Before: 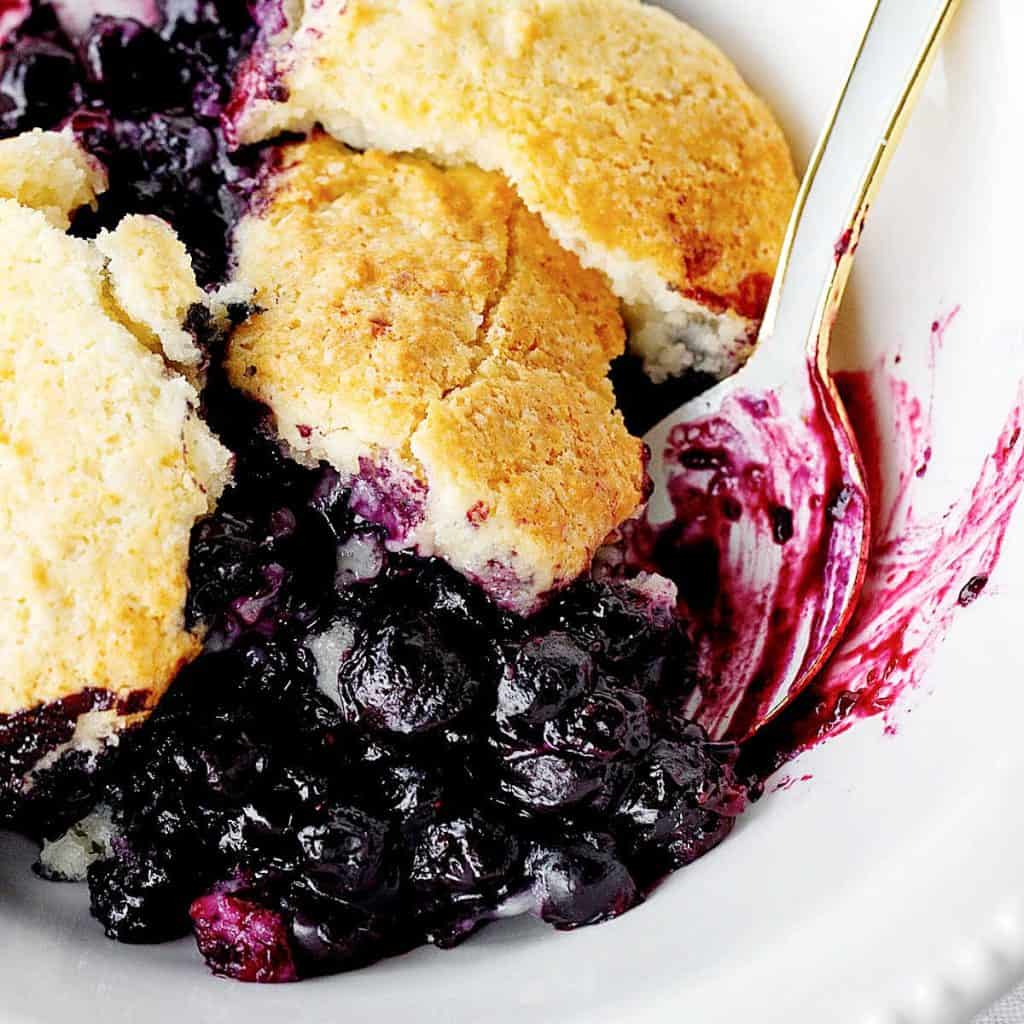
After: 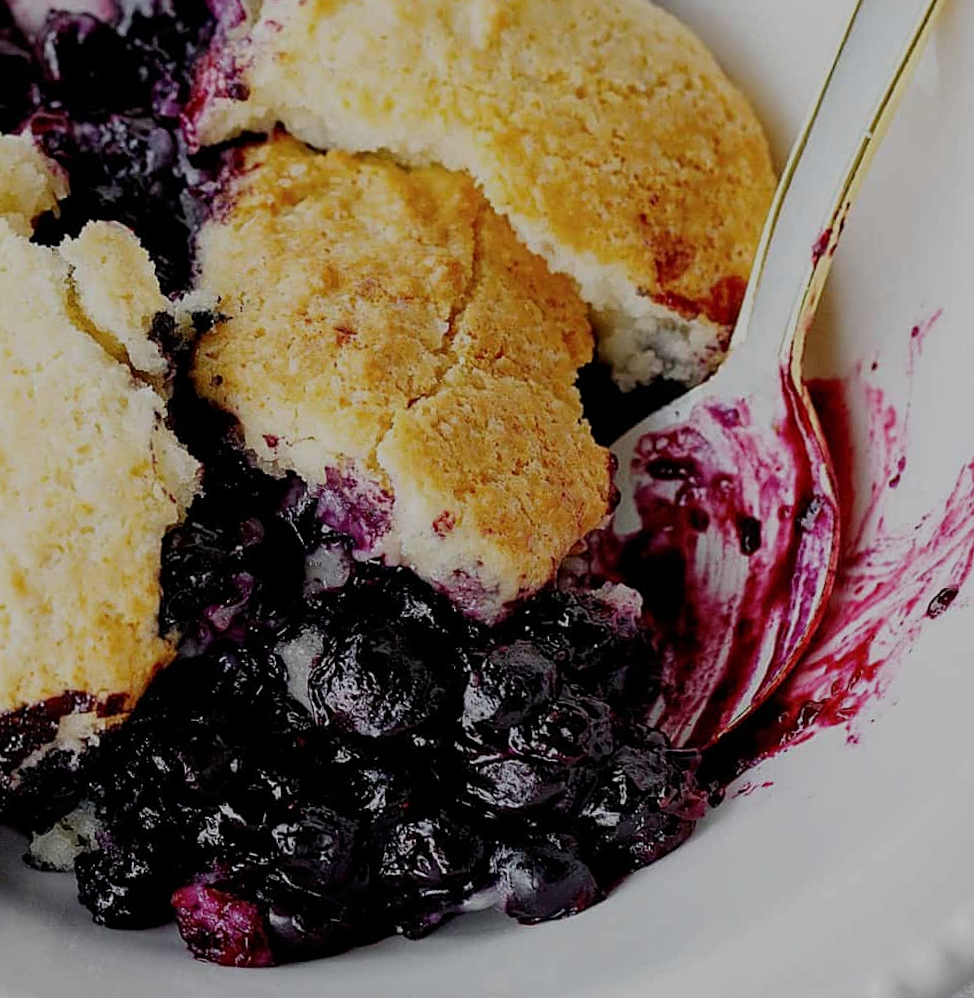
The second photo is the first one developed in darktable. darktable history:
sharpen: amount 0.2
rotate and perspective: rotation 0.074°, lens shift (vertical) 0.096, lens shift (horizontal) -0.041, crop left 0.043, crop right 0.952, crop top 0.024, crop bottom 0.979
exposure: exposure -1 EV, compensate highlight preservation false
